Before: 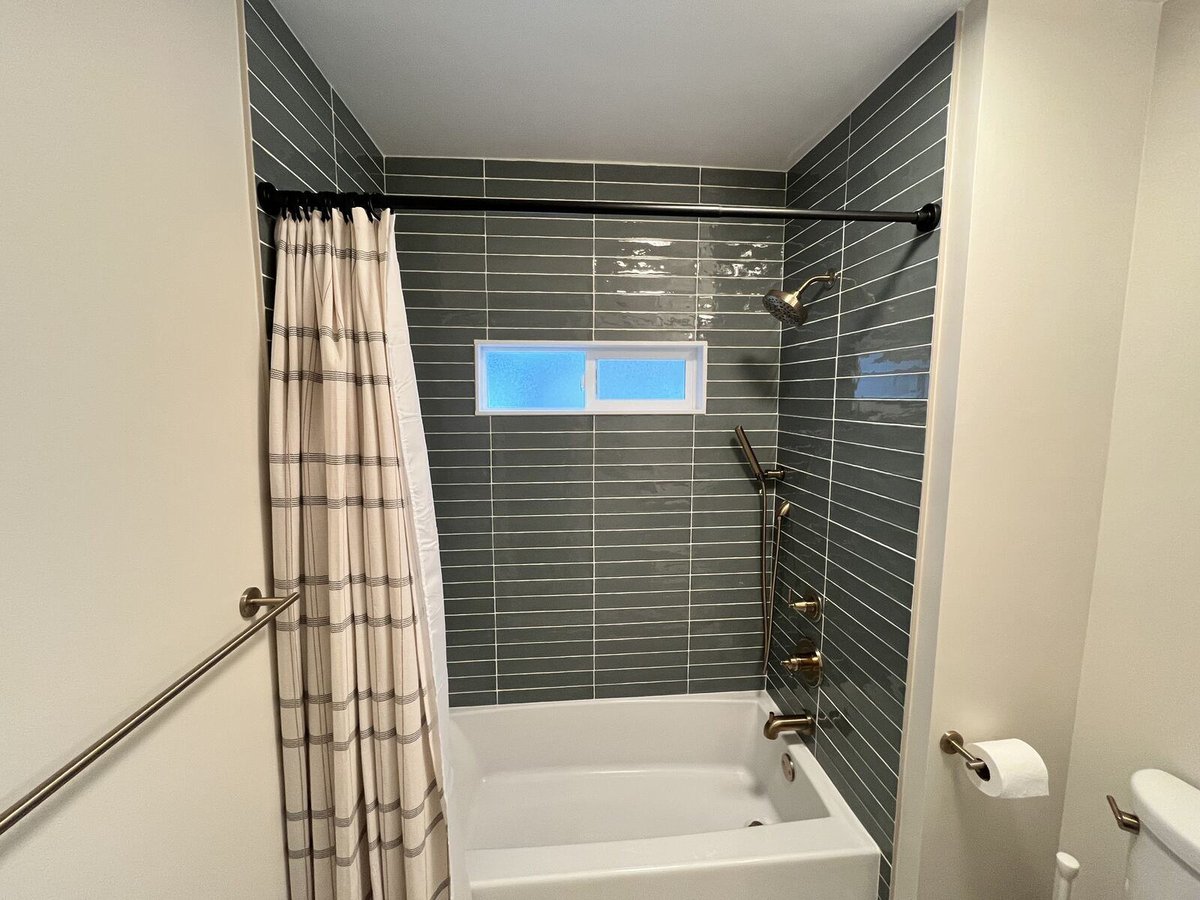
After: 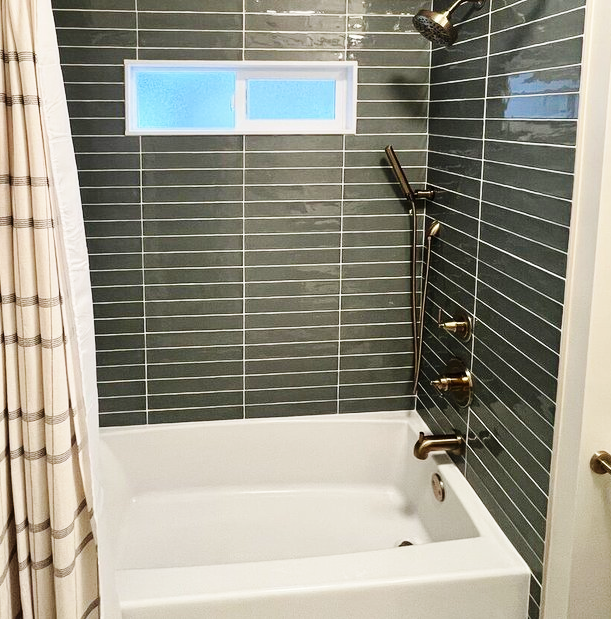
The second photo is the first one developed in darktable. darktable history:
crop and rotate: left 29.237%, top 31.152%, right 19.807%
base curve: curves: ch0 [(0, 0) (0.032, 0.025) (0.121, 0.166) (0.206, 0.329) (0.605, 0.79) (1, 1)], preserve colors none
